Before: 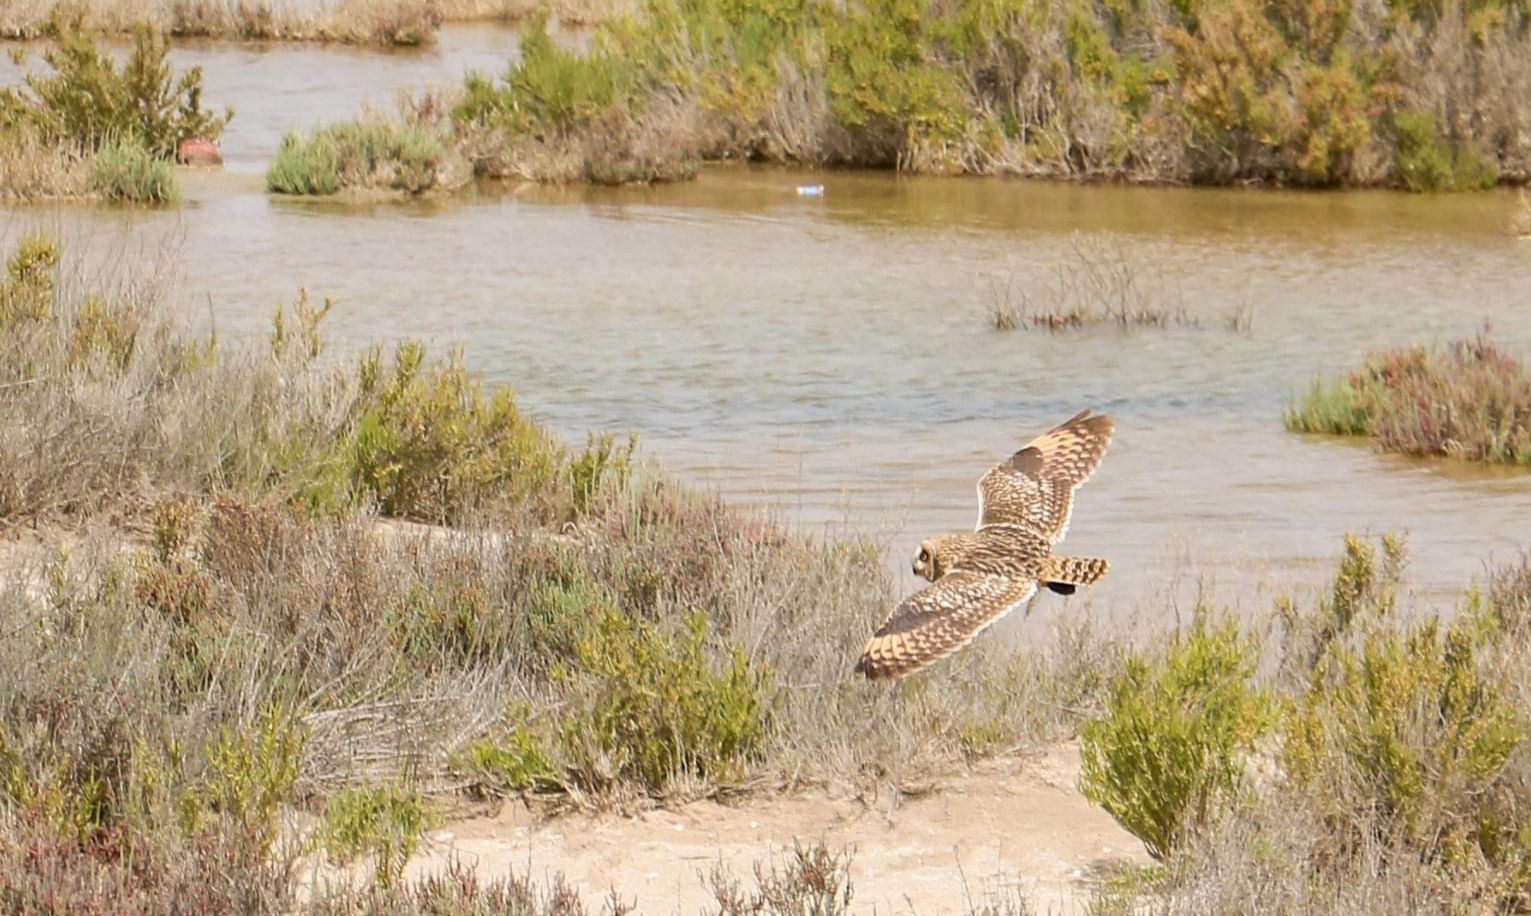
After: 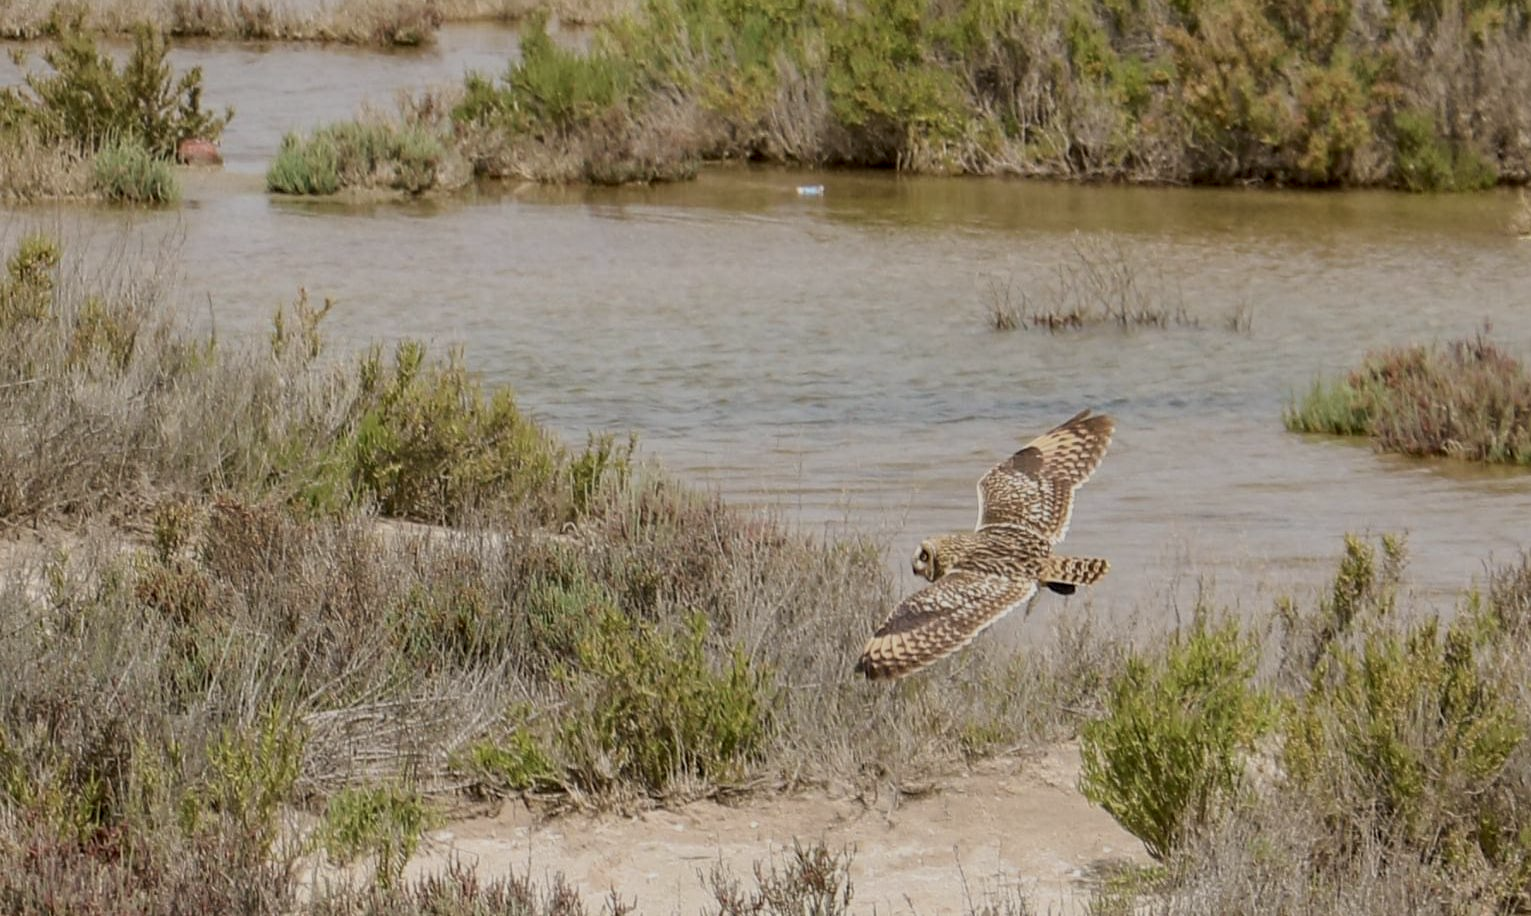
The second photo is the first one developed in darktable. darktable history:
color zones: curves: ch1 [(0.113, 0.438) (0.75, 0.5)]; ch2 [(0.12, 0.526) (0.75, 0.5)]
exposure: black level correction 0, exposure -0.732 EV, compensate highlight preservation false
local contrast: detail 130%
